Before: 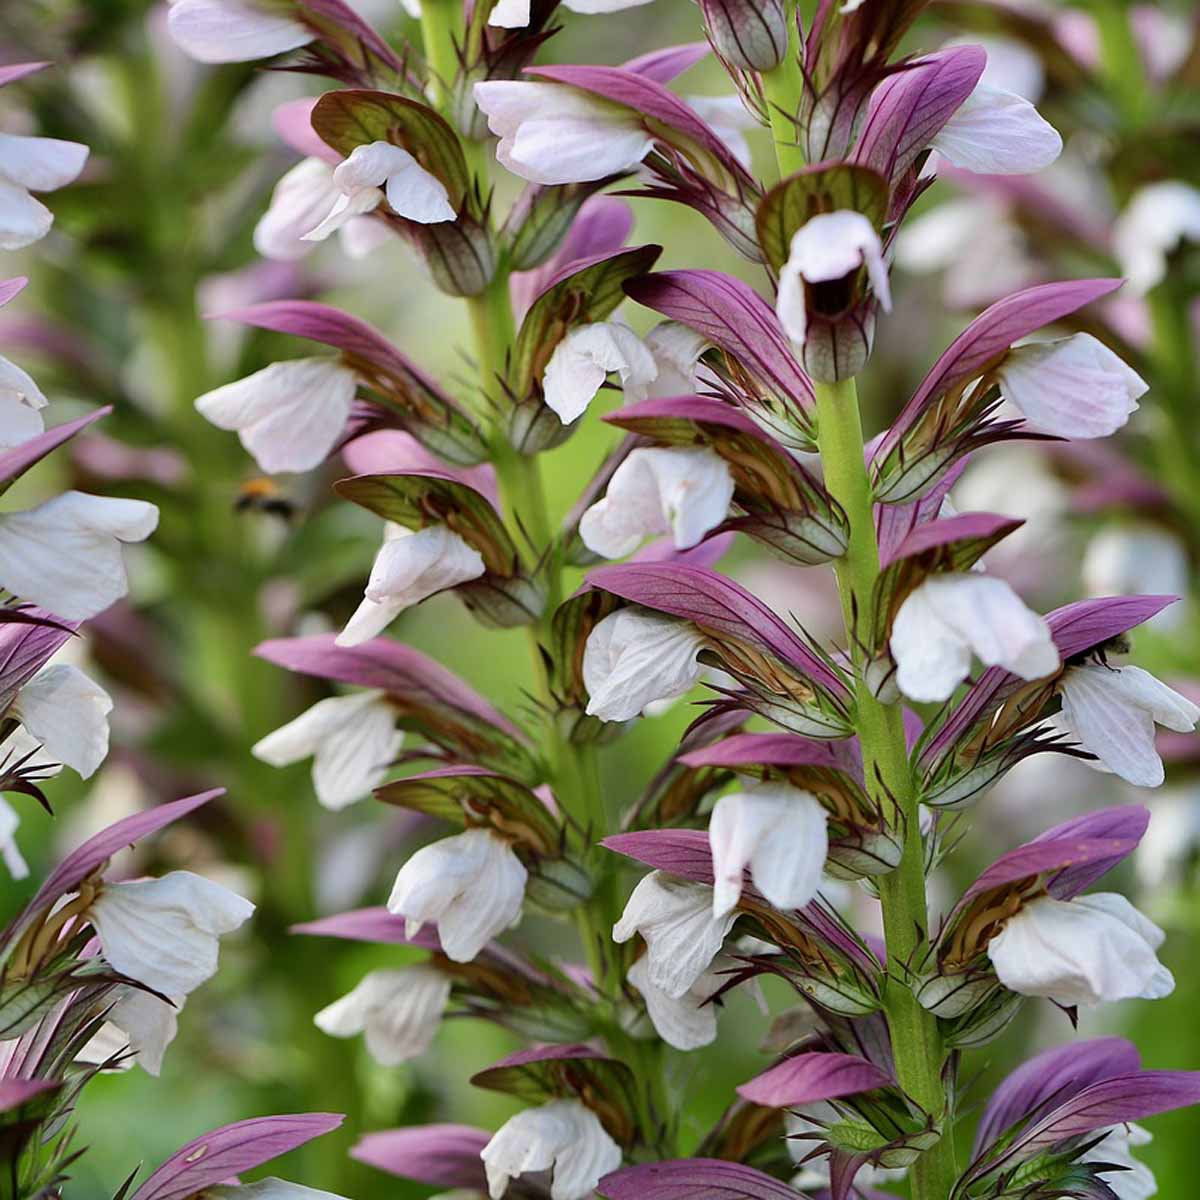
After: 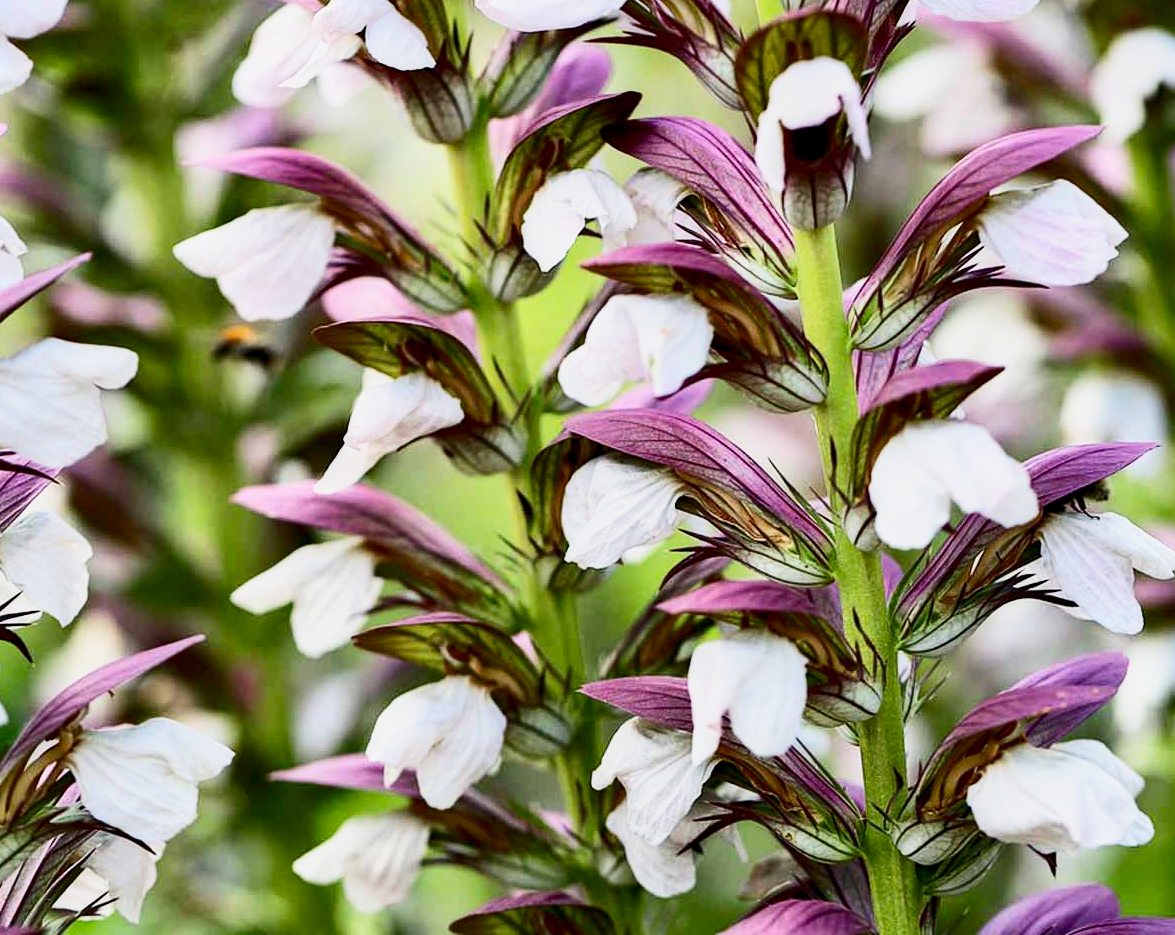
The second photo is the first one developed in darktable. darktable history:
local contrast: highlights 61%, shadows 106%, detail 107%, midtone range 0.529
contrast brightness saturation: contrast 0.28
crop and rotate: left 1.814%, top 12.818%, right 0.25%, bottom 9.225%
base curve: curves: ch0 [(0, 0) (0.088, 0.125) (0.176, 0.251) (0.354, 0.501) (0.613, 0.749) (1, 0.877)], preserve colors none
